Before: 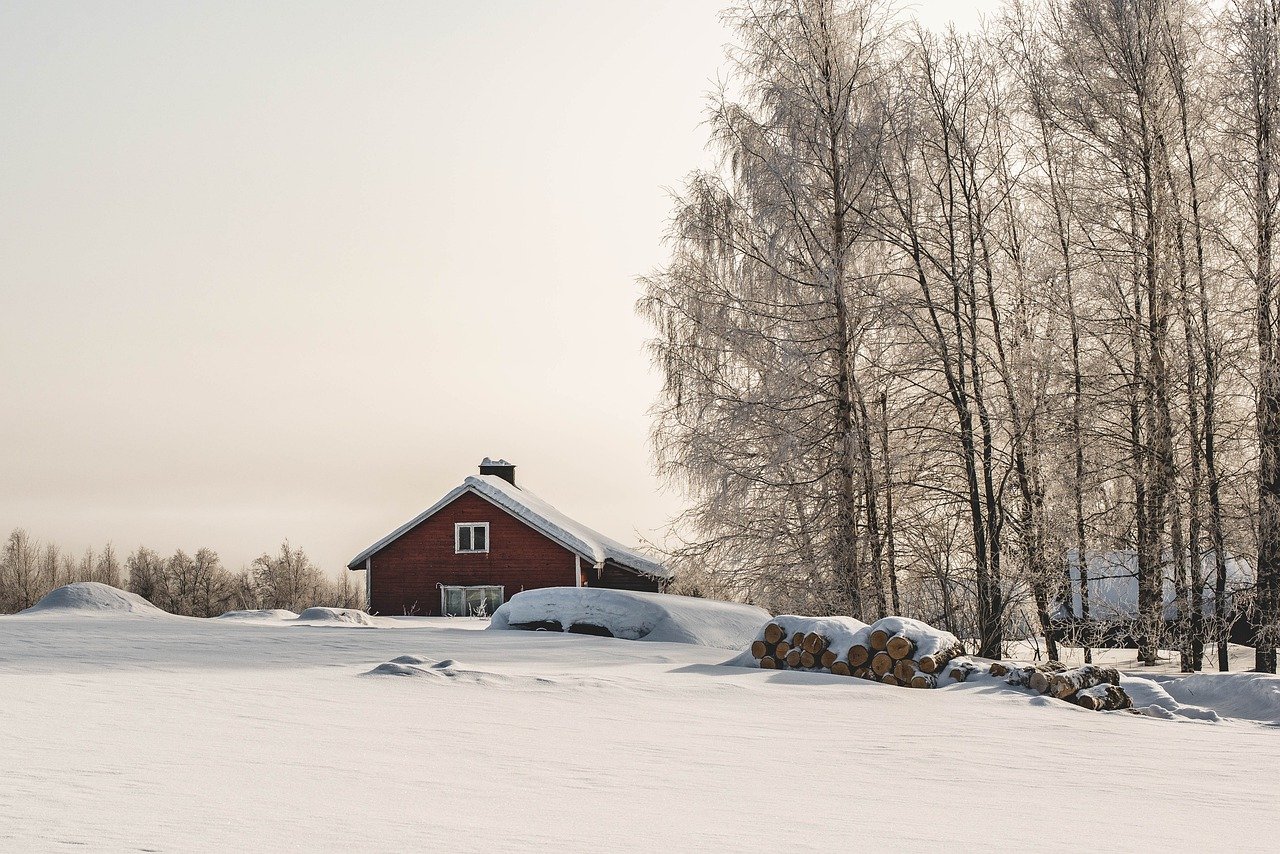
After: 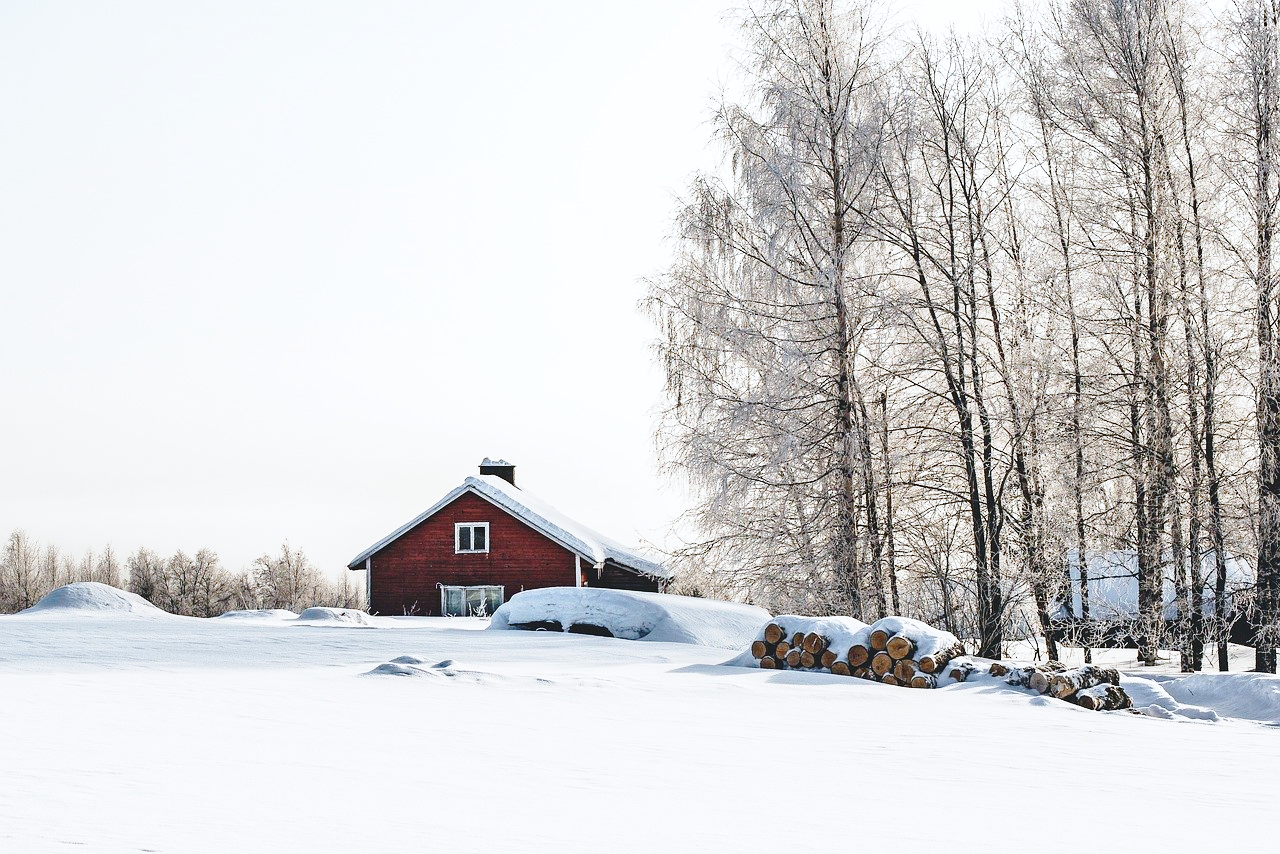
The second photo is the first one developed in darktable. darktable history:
color calibration: illuminant custom, x 0.368, y 0.373, temperature 4346.54 K
base curve: curves: ch0 [(0, 0) (0.032, 0.037) (0.105, 0.228) (0.435, 0.76) (0.856, 0.983) (1, 1)], preserve colors none
